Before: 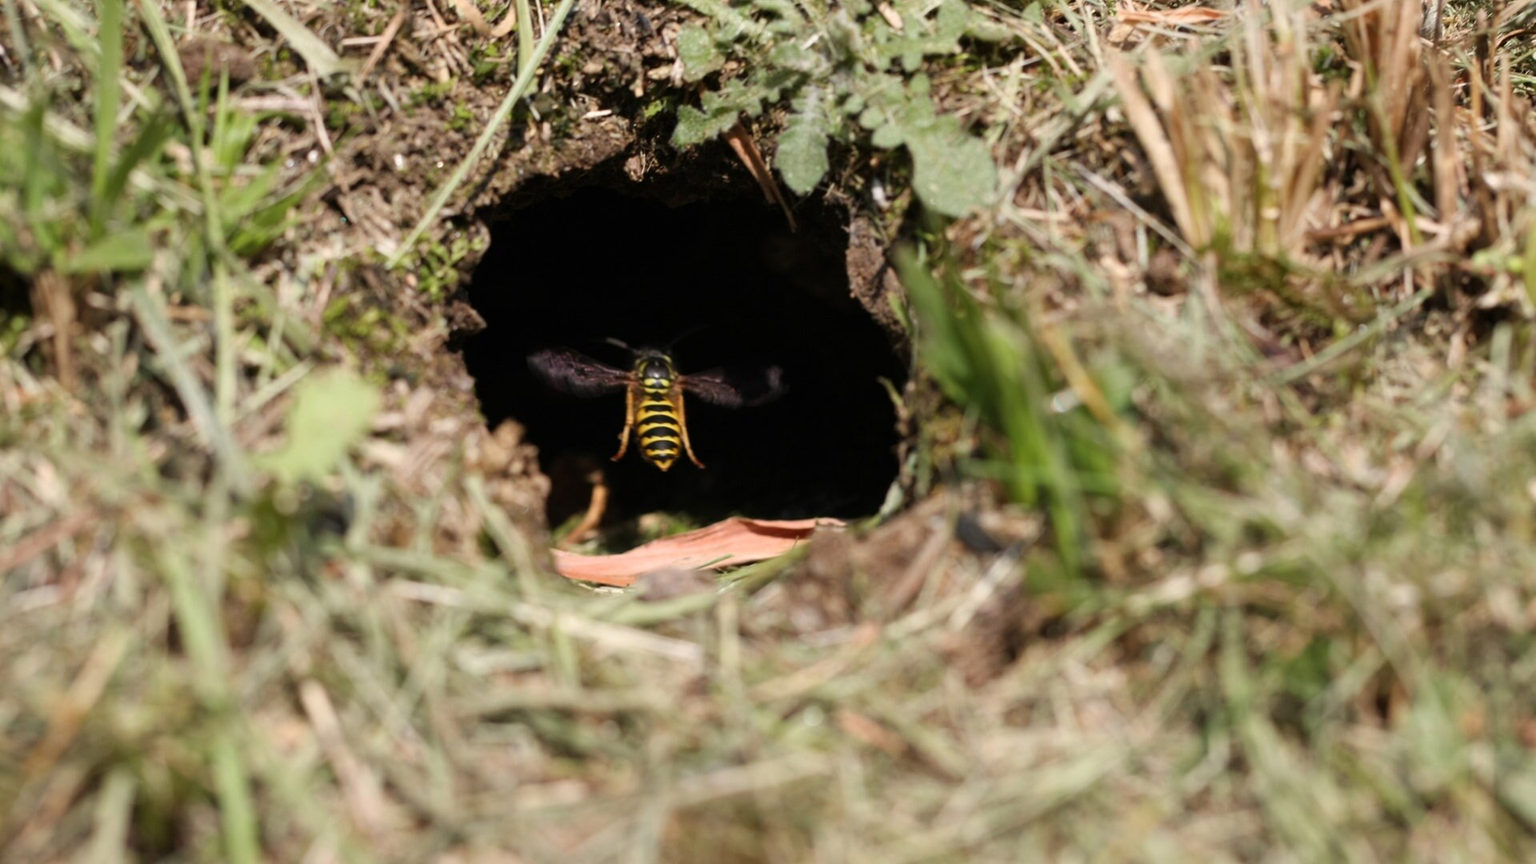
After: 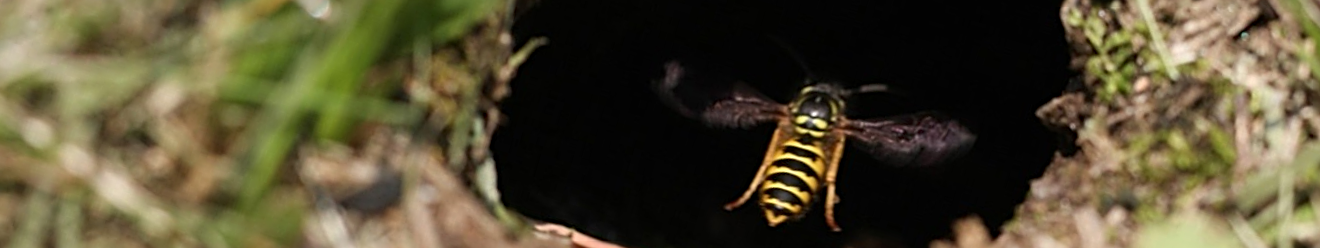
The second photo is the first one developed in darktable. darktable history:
crop and rotate: angle 16.12°, top 30.835%, bottom 35.653%
sharpen: radius 2.543, amount 0.636
